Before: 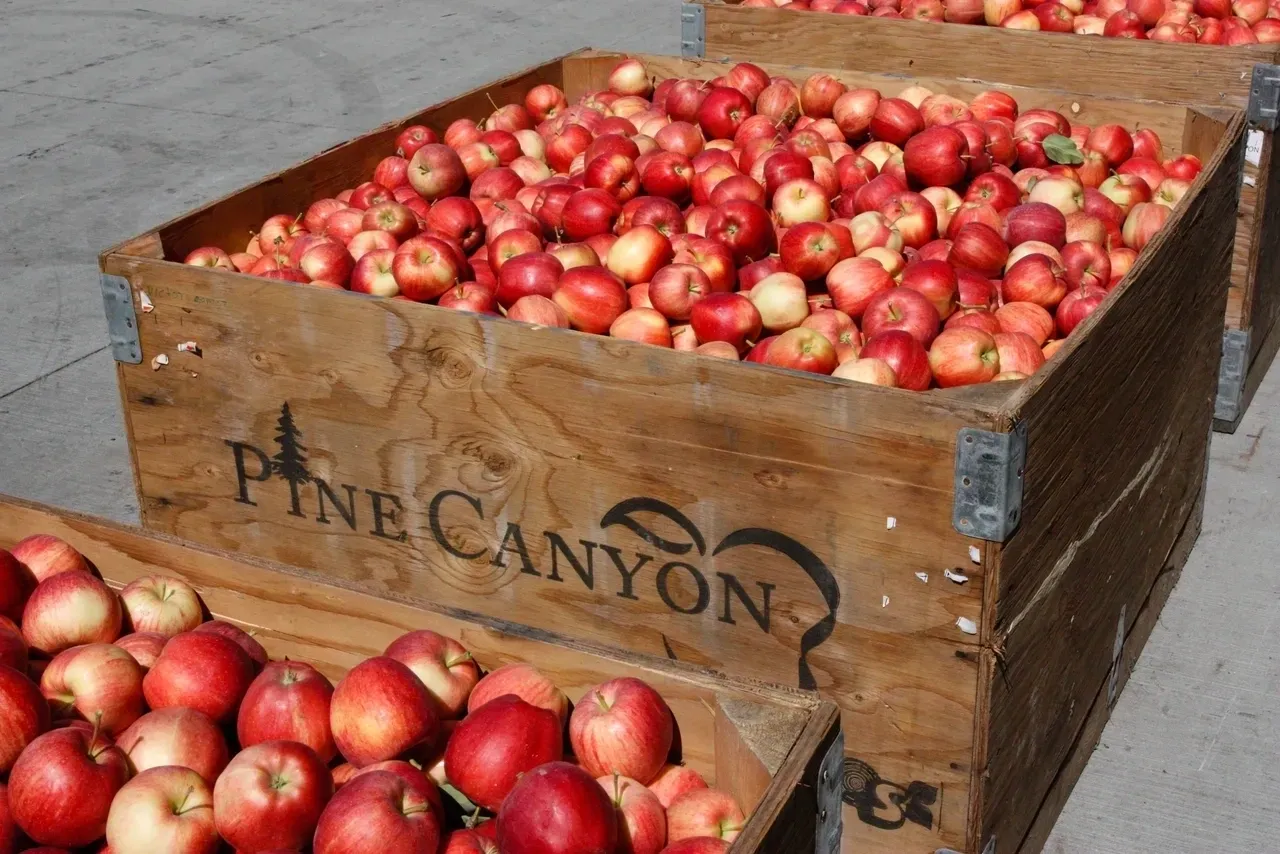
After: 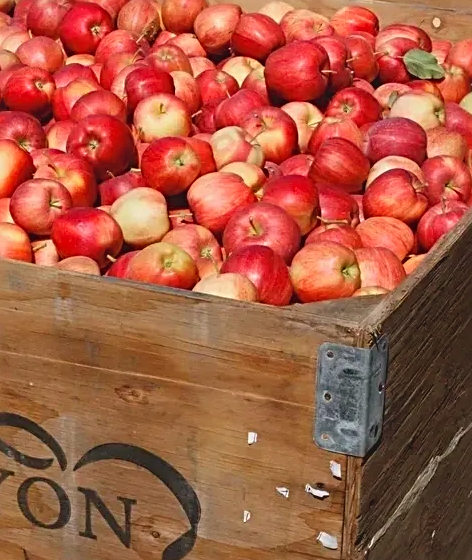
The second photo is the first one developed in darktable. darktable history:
contrast brightness saturation: contrast -0.1, brightness 0.05, saturation 0.08
sharpen: radius 2.543, amount 0.636
crop and rotate: left 49.936%, top 10.094%, right 13.136%, bottom 24.256%
